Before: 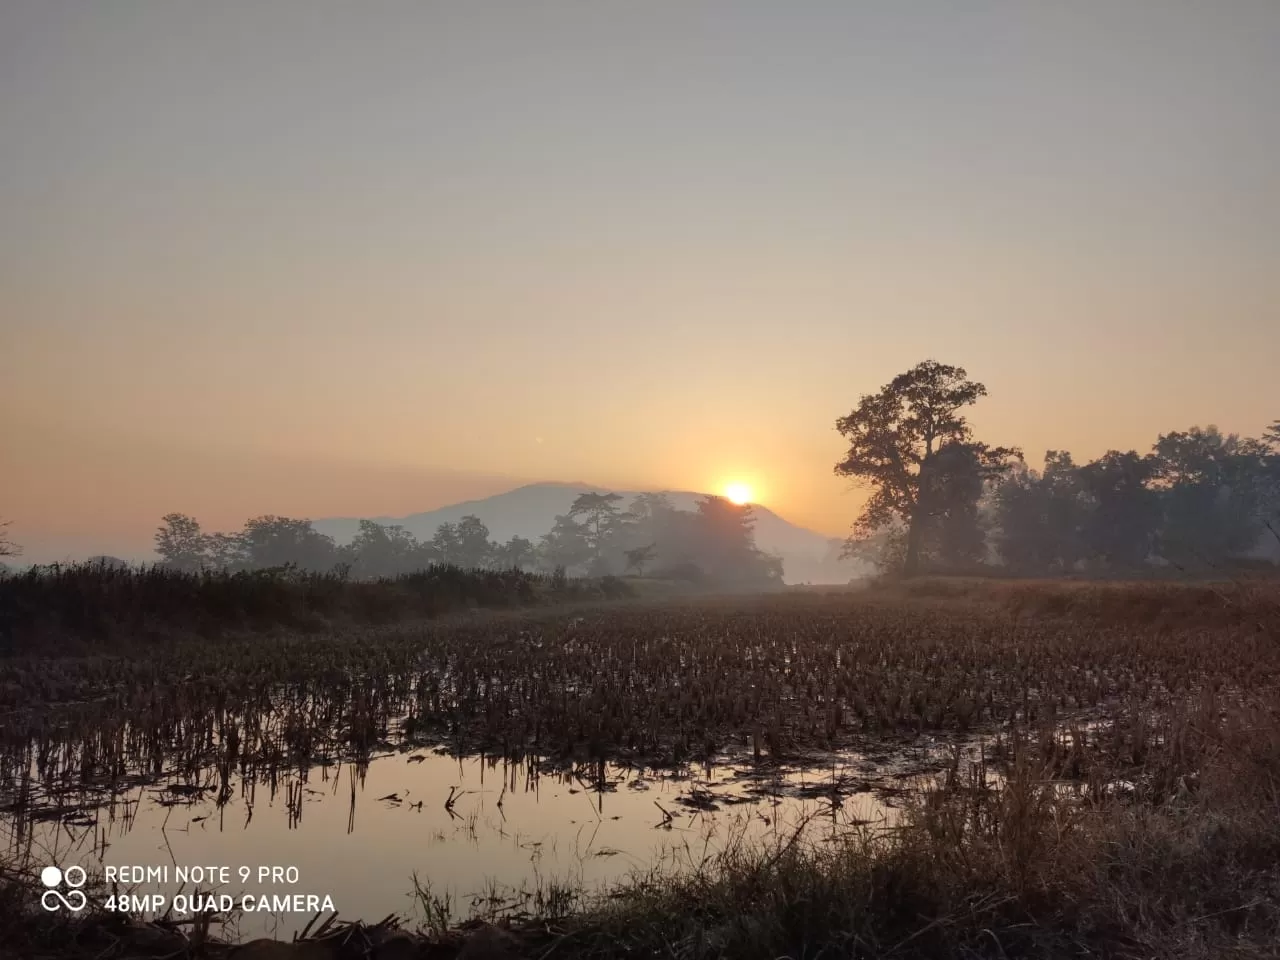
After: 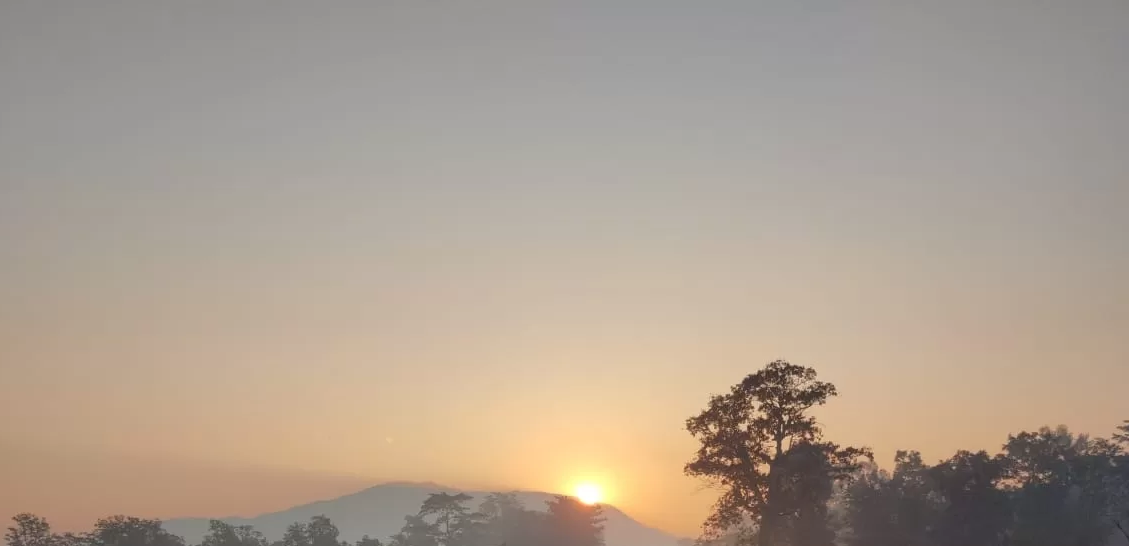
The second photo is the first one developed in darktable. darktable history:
crop and rotate: left 11.748%, bottom 43.059%
